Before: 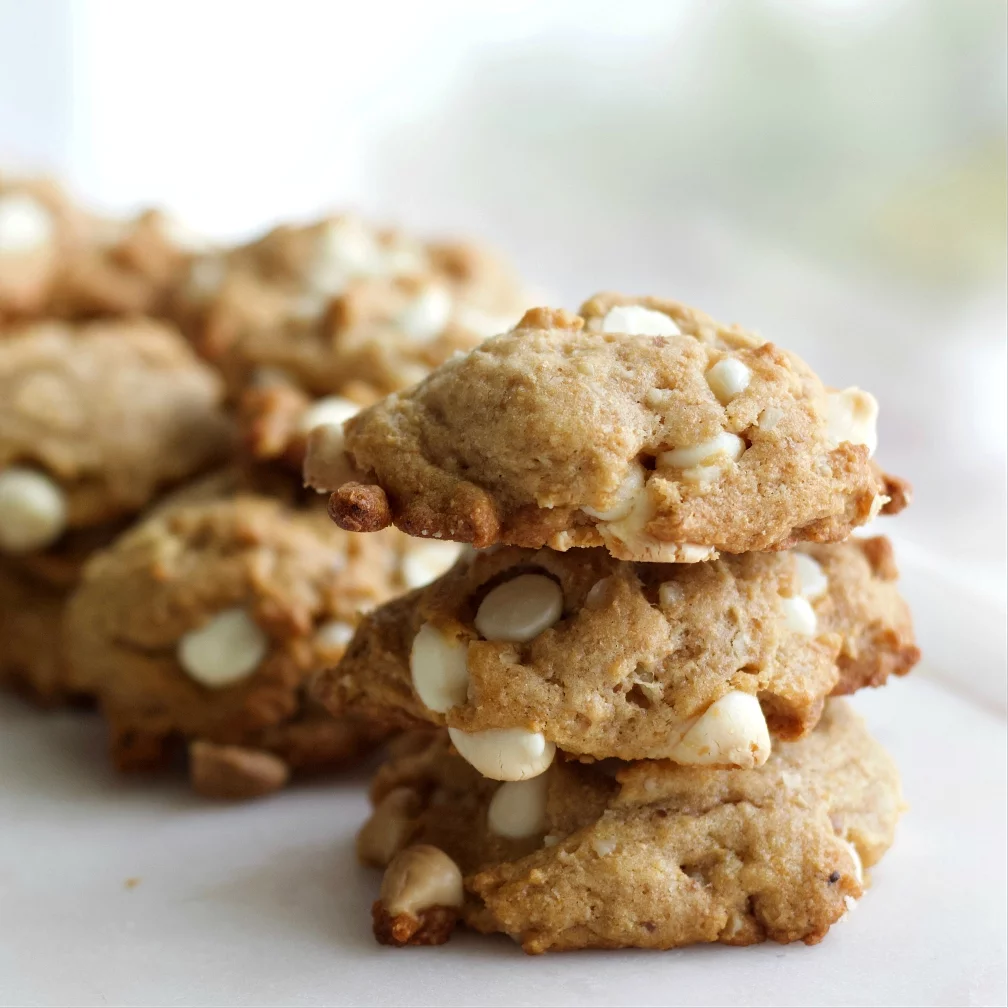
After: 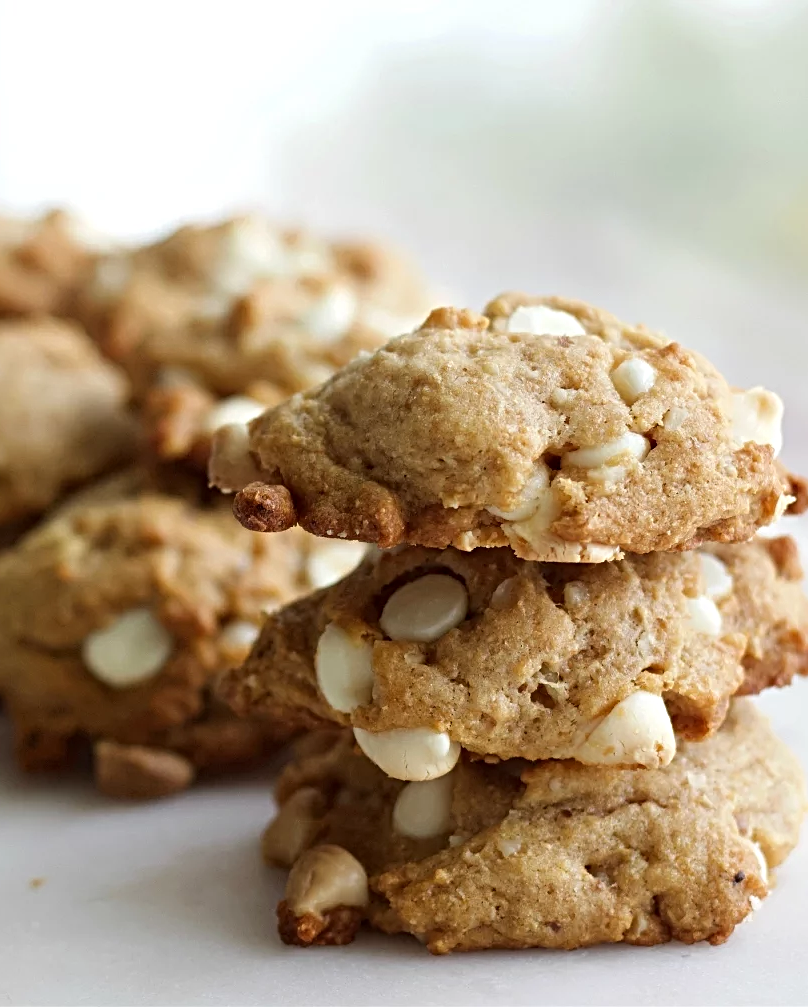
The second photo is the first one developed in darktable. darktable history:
crop and rotate: left 9.485%, right 10.284%
sharpen: radius 3.995
